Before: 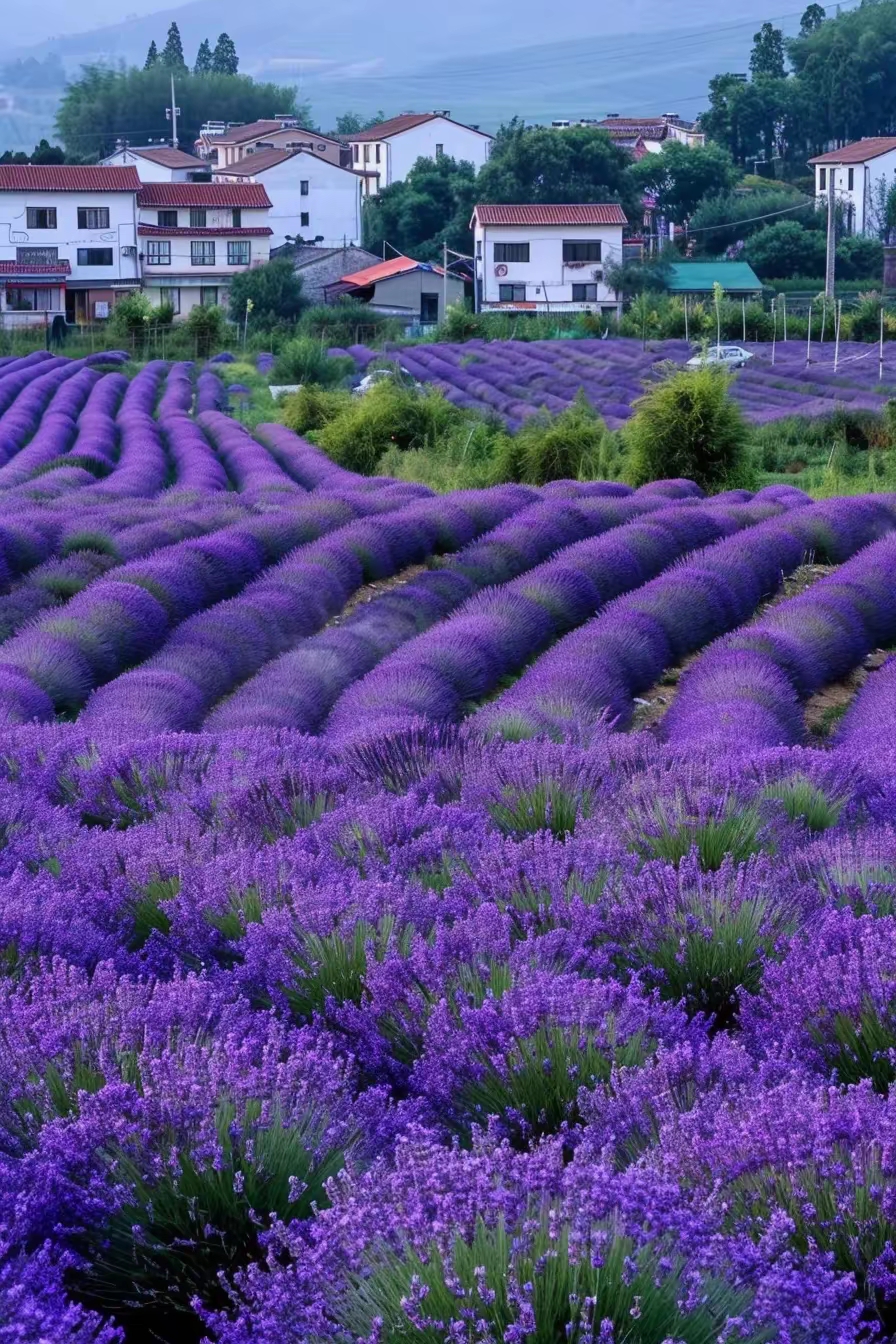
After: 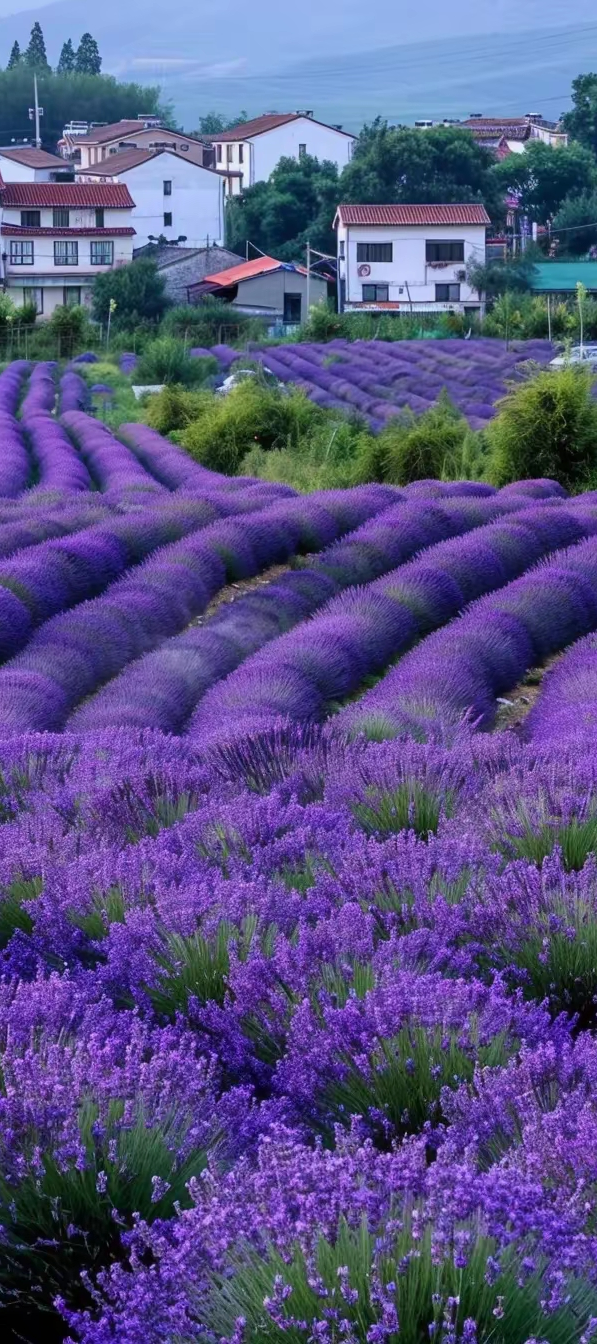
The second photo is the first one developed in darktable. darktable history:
crop and rotate: left 15.4%, right 17.876%
